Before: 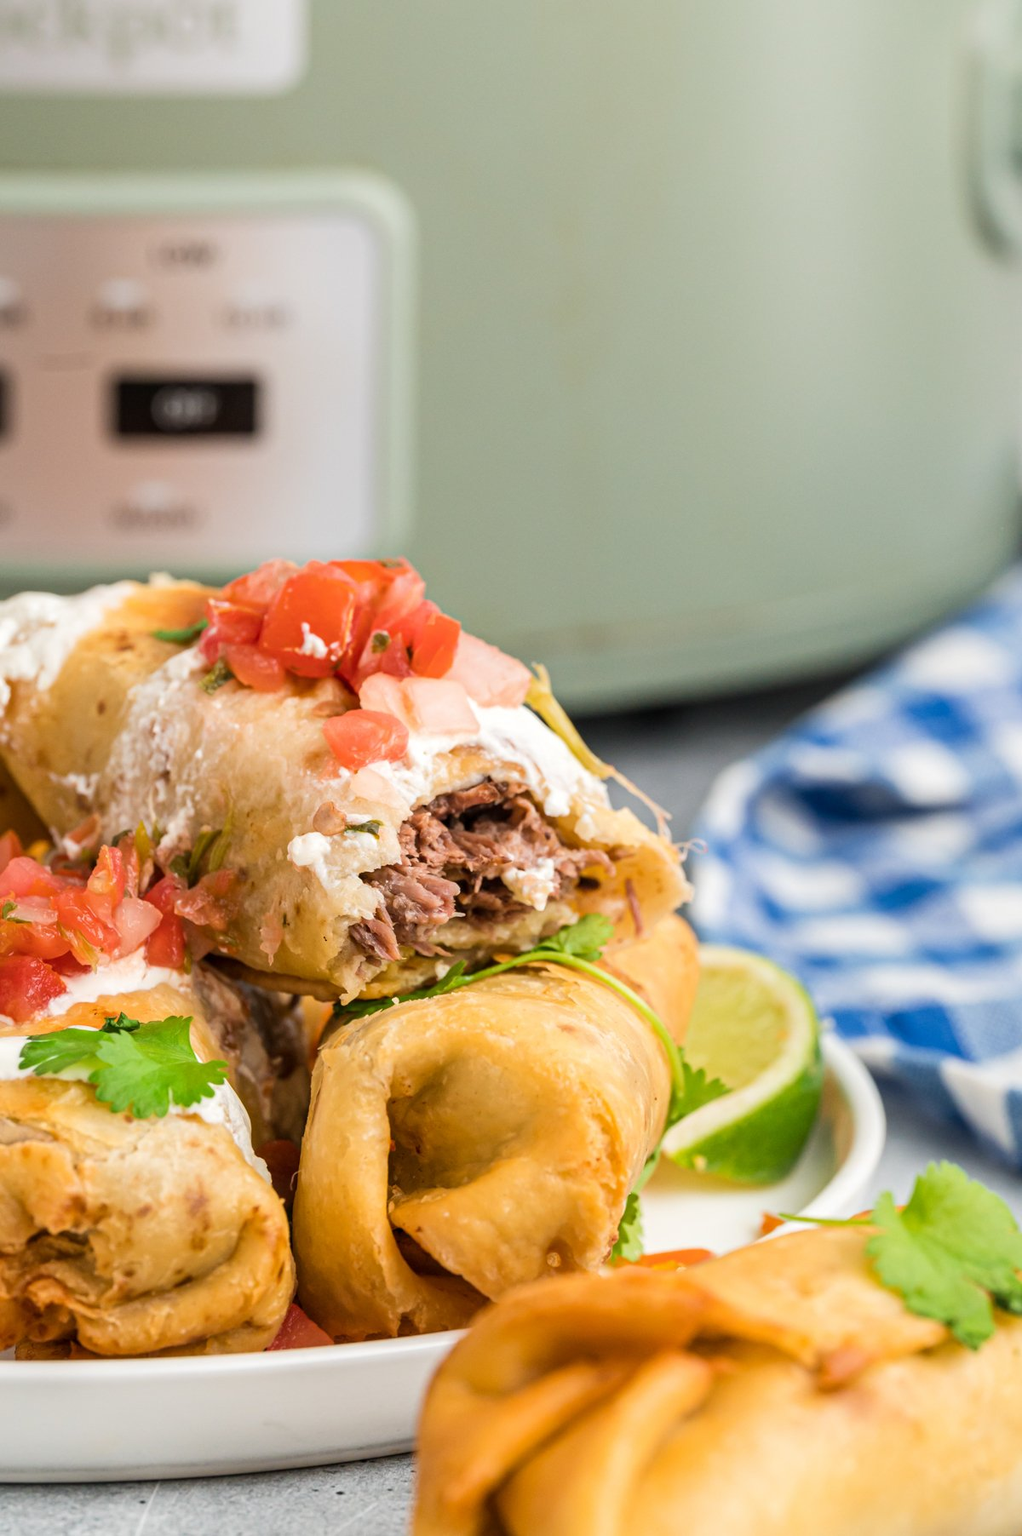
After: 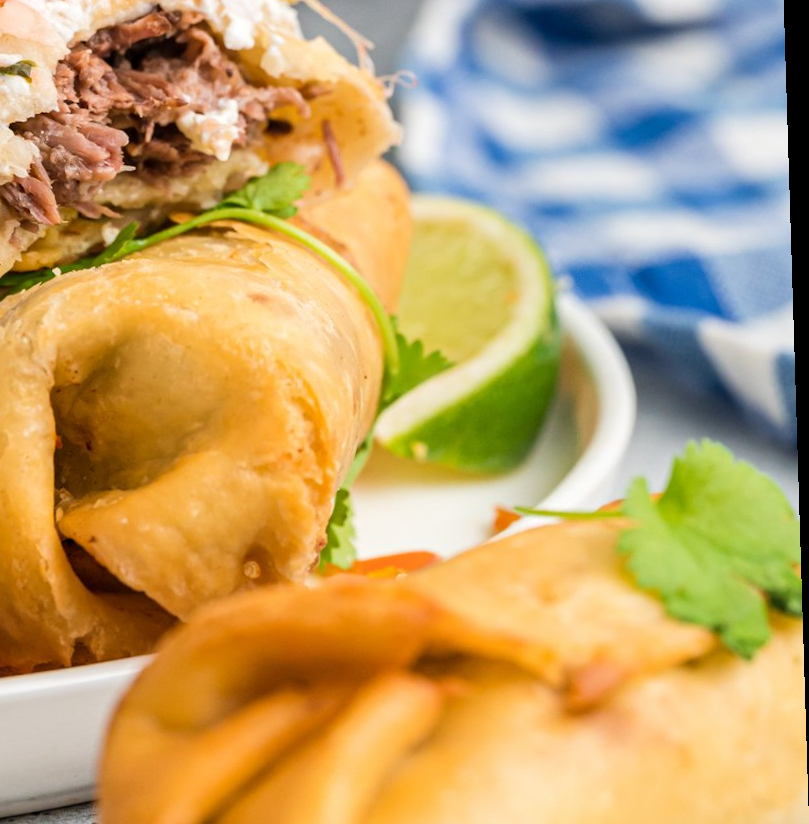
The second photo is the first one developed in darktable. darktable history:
crop and rotate: left 35.509%, top 50.238%, bottom 4.934%
rotate and perspective: rotation -1.77°, lens shift (horizontal) 0.004, automatic cropping off
